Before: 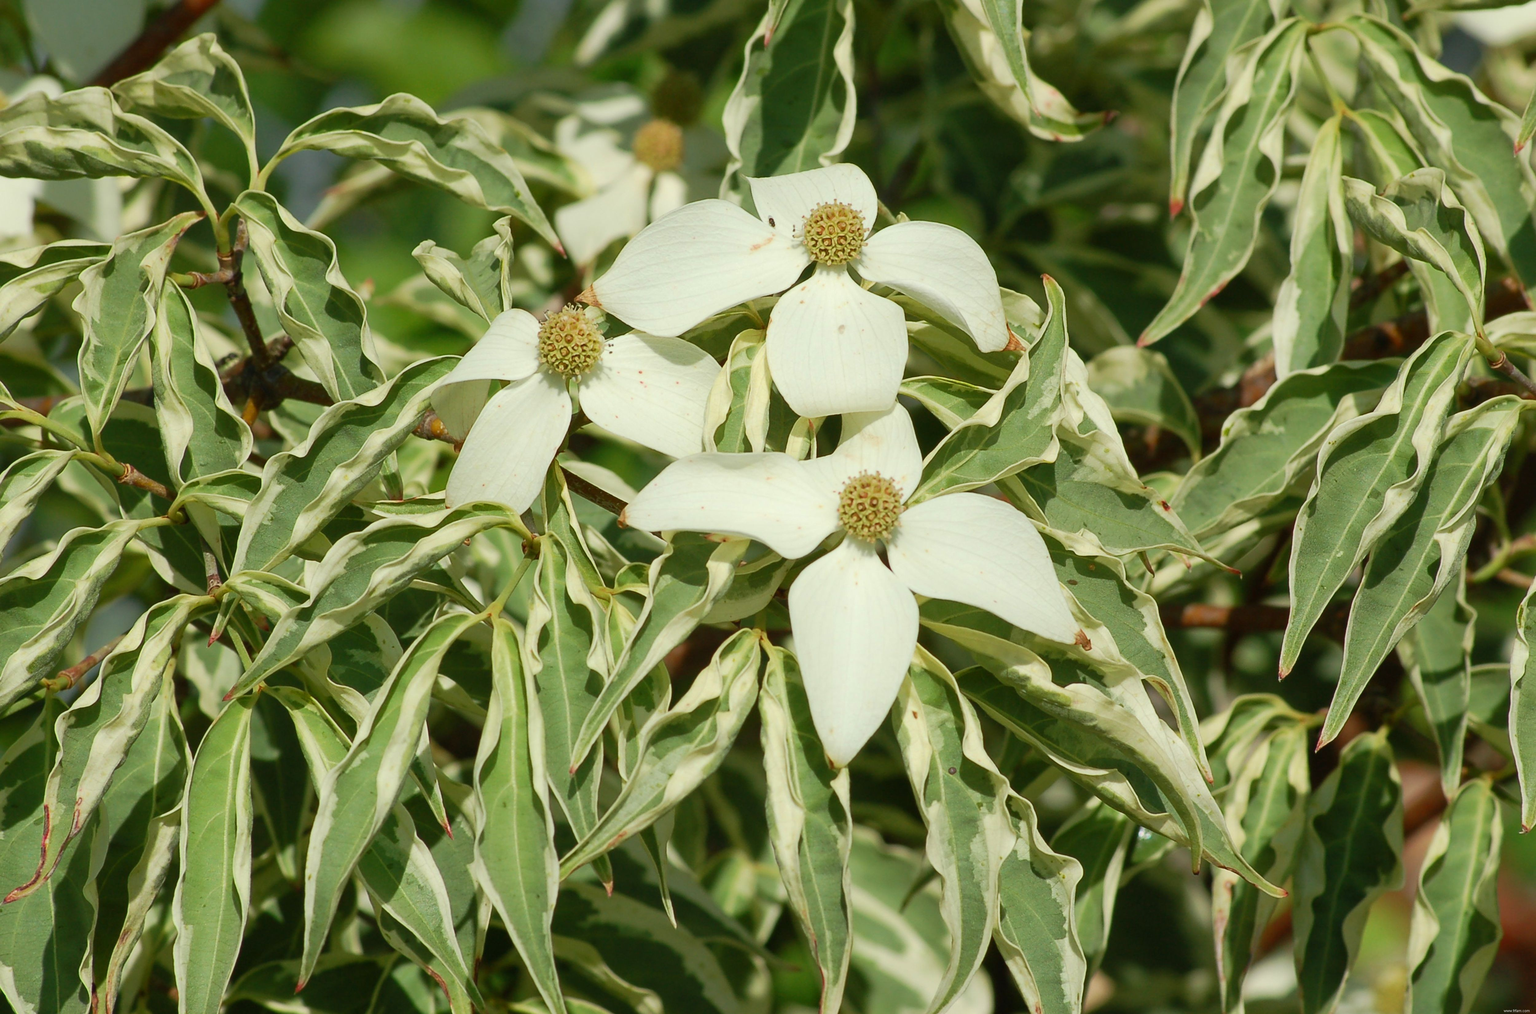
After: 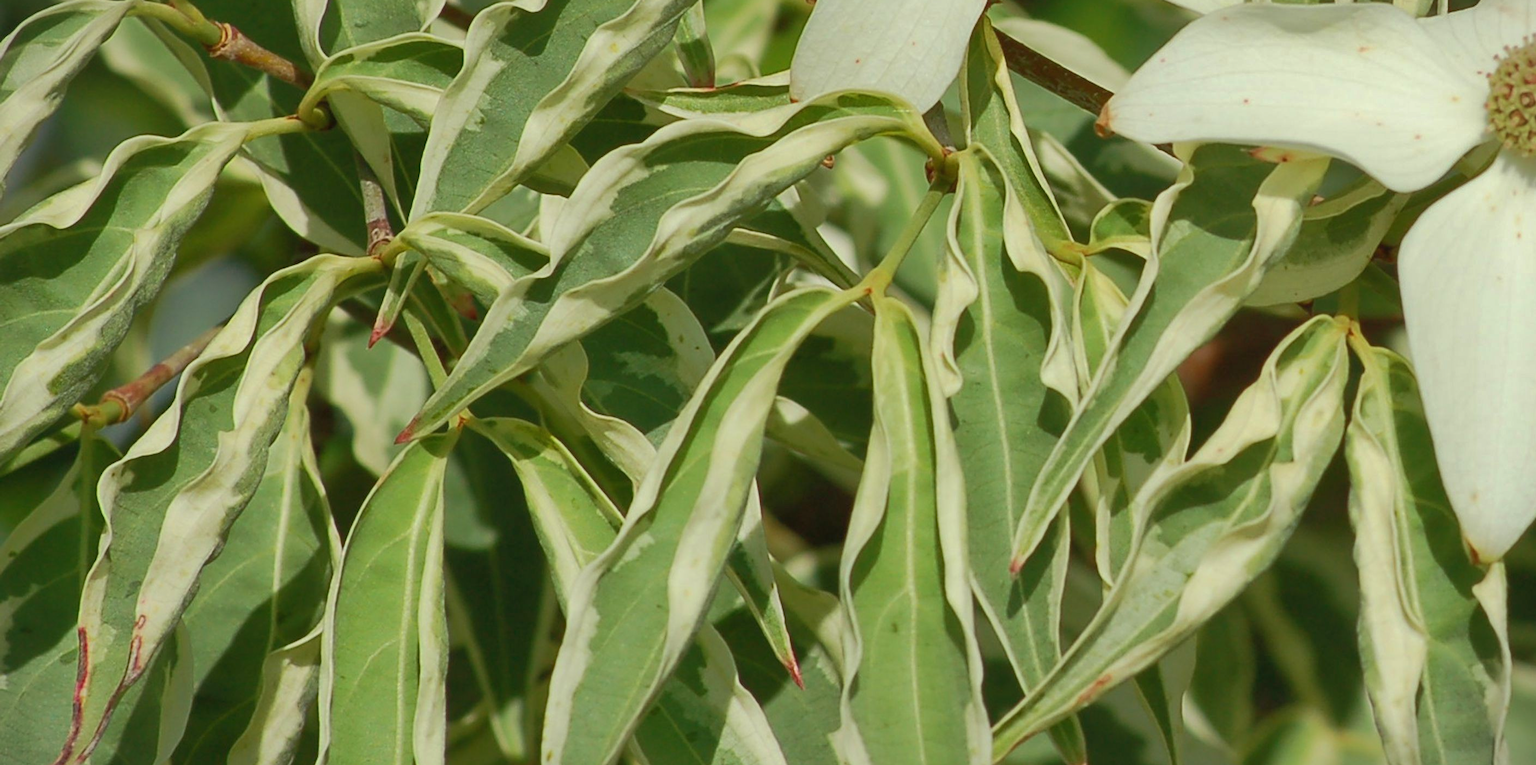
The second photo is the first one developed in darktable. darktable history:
crop: top 44.483%, right 43.593%, bottom 12.892%
shadows and highlights: on, module defaults
vignetting: fall-off start 100%, brightness -0.282, width/height ratio 1.31
